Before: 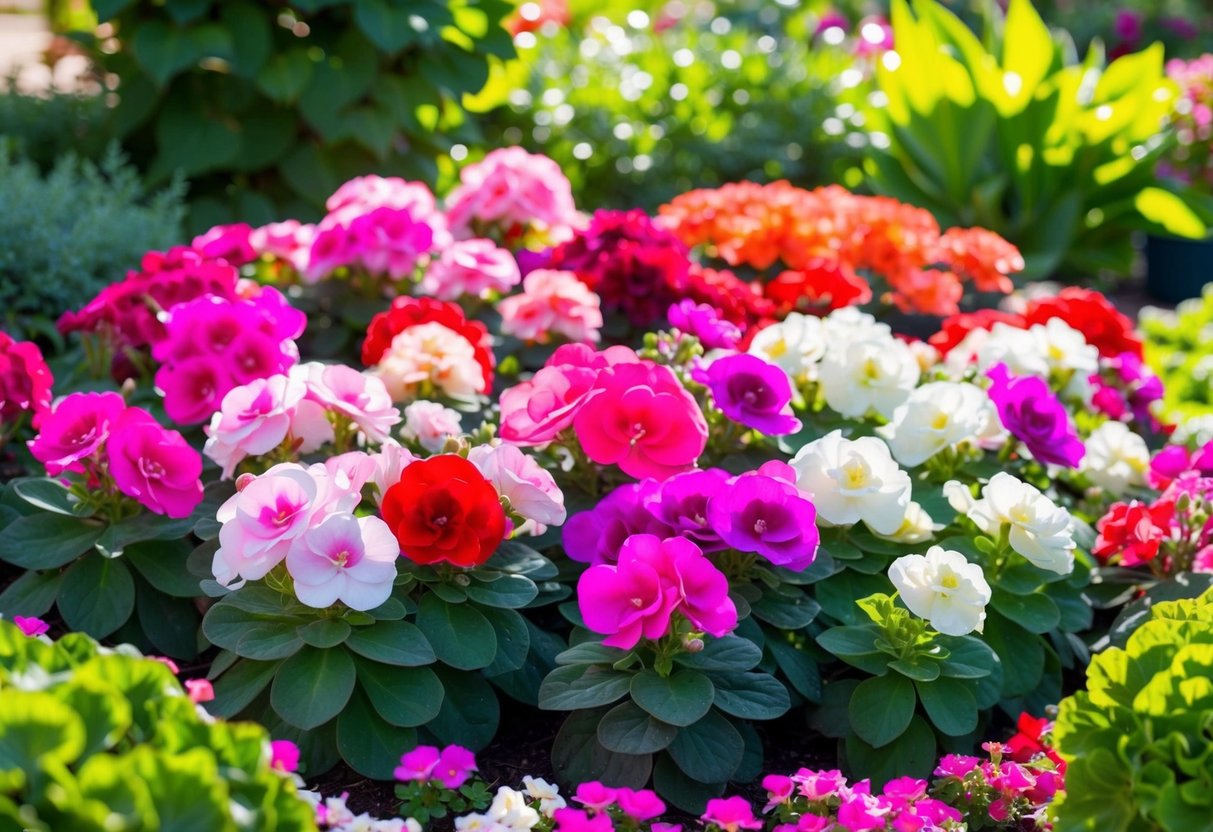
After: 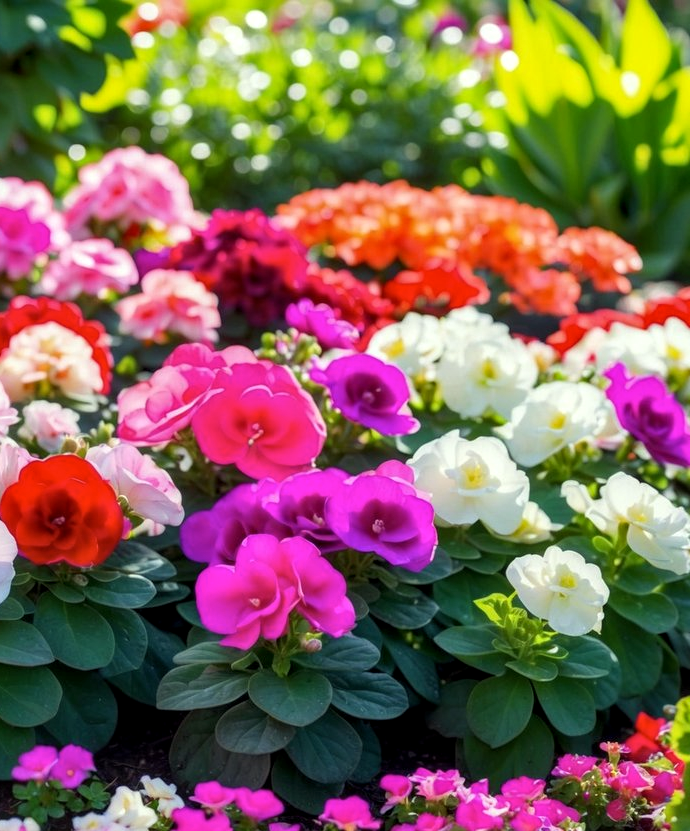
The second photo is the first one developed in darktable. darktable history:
crop: left 31.495%, top 0.017%, right 11.62%
color correction: highlights a* -4.71, highlights b* 5.06, saturation 0.967
local contrast: on, module defaults
